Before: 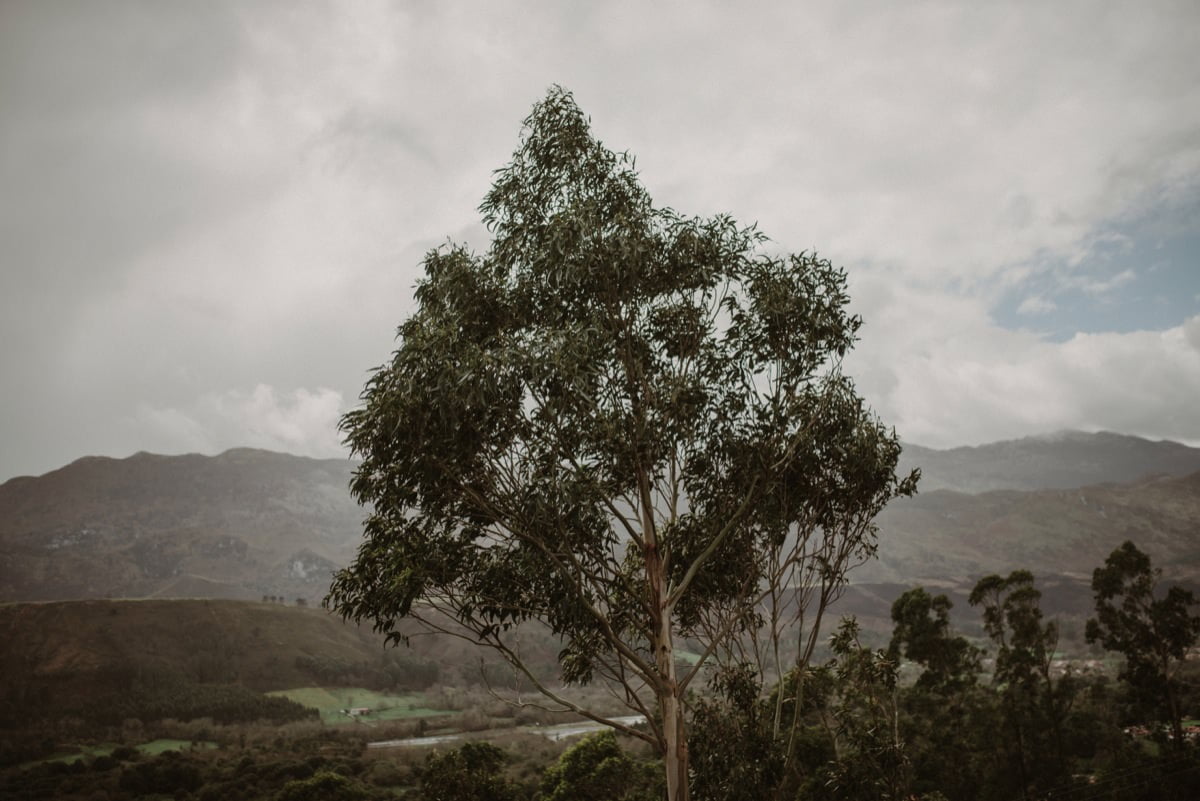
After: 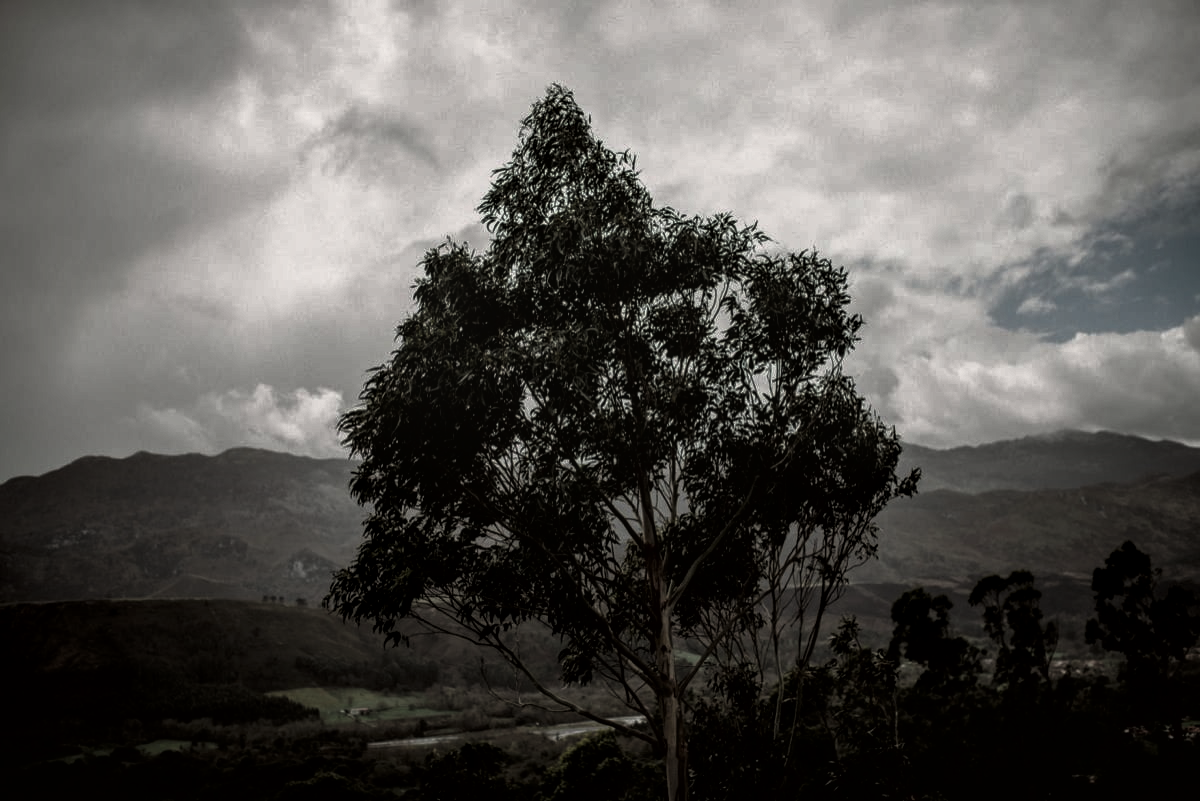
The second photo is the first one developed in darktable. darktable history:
base curve: curves: ch0 [(0, 0) (0.564, 0.291) (0.802, 0.731) (1, 1)]
local contrast: detail 130%
tone curve: curves: ch0 [(0.016, 0.011) (0.094, 0.016) (0.469, 0.508) (0.721, 0.862) (1, 1)], color space Lab, linked channels, preserve colors none
